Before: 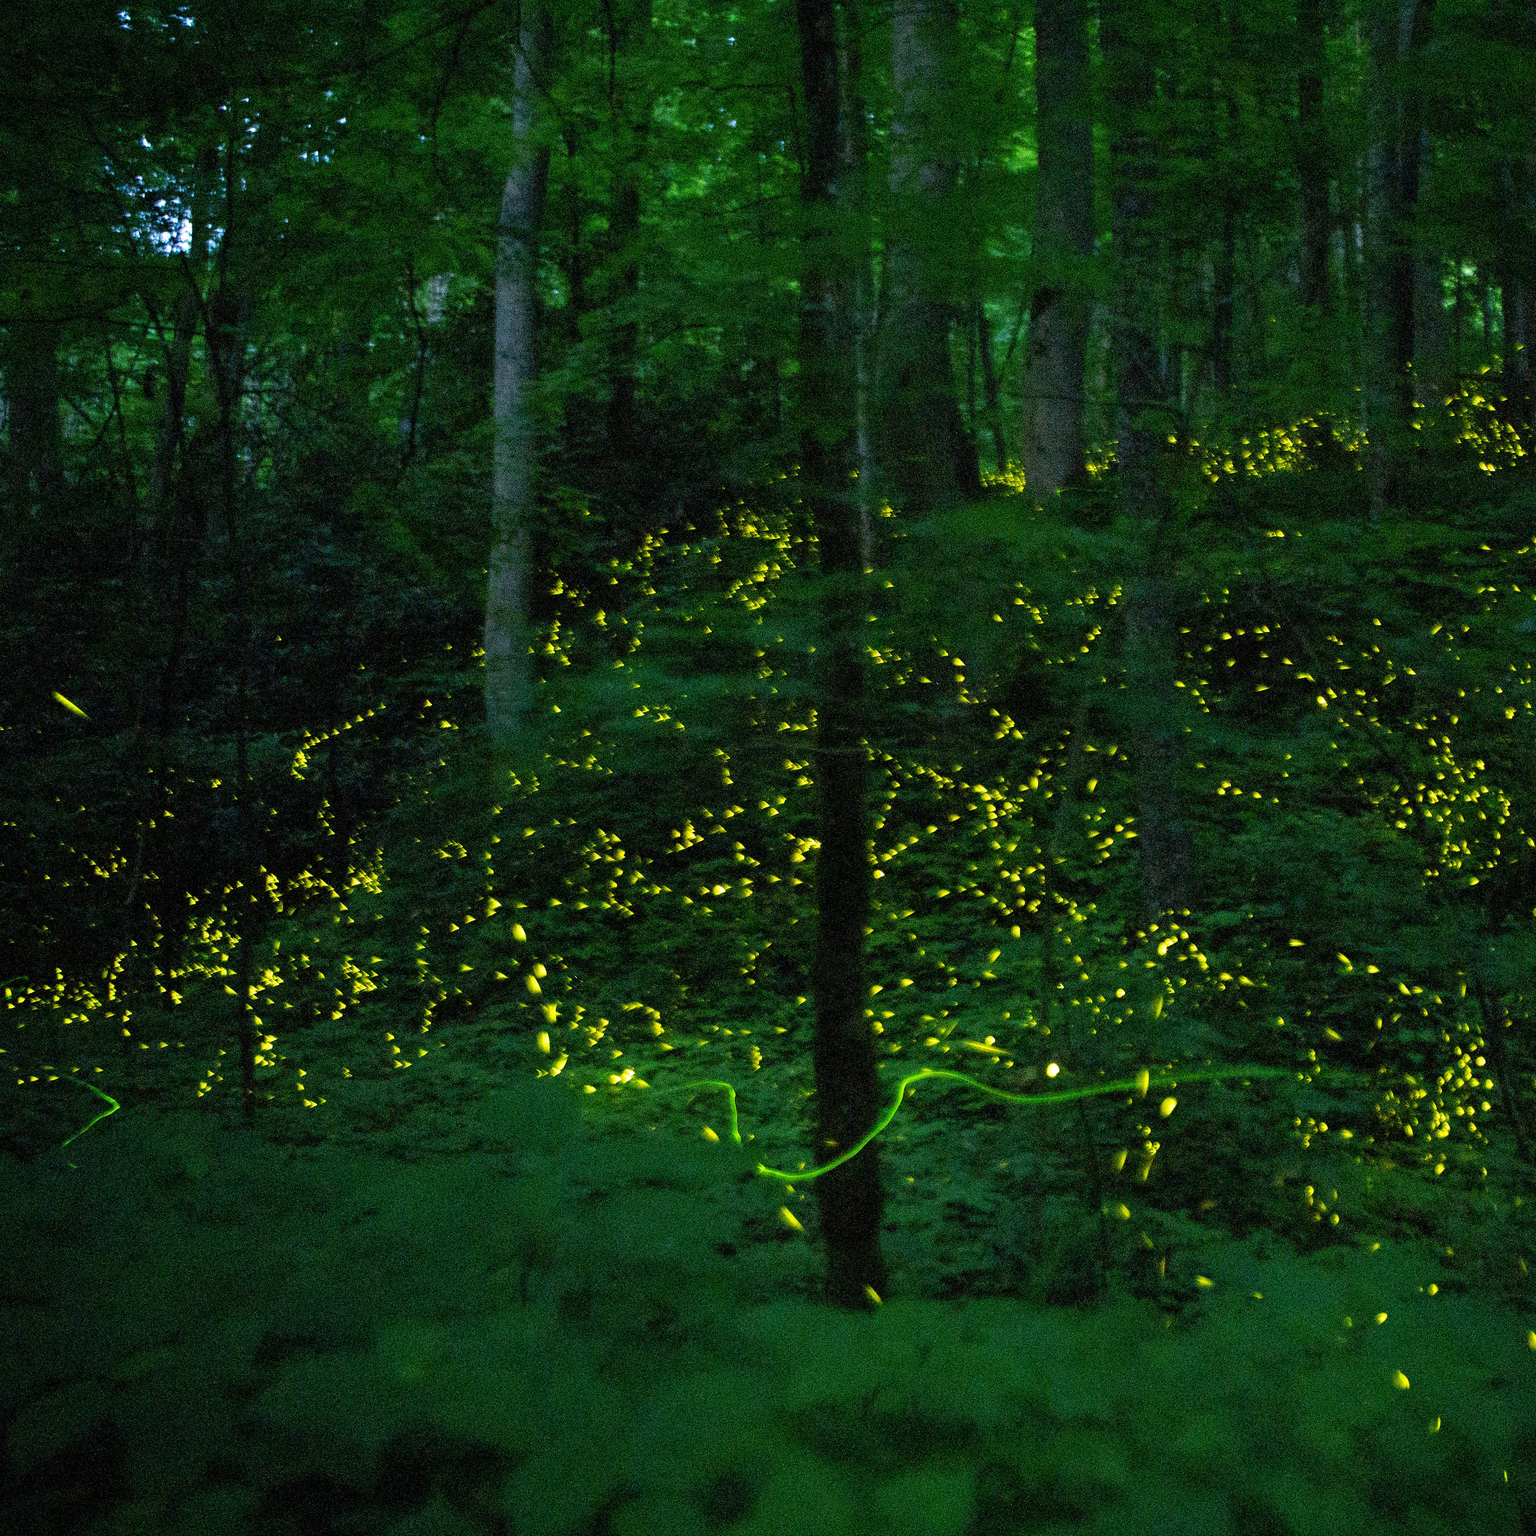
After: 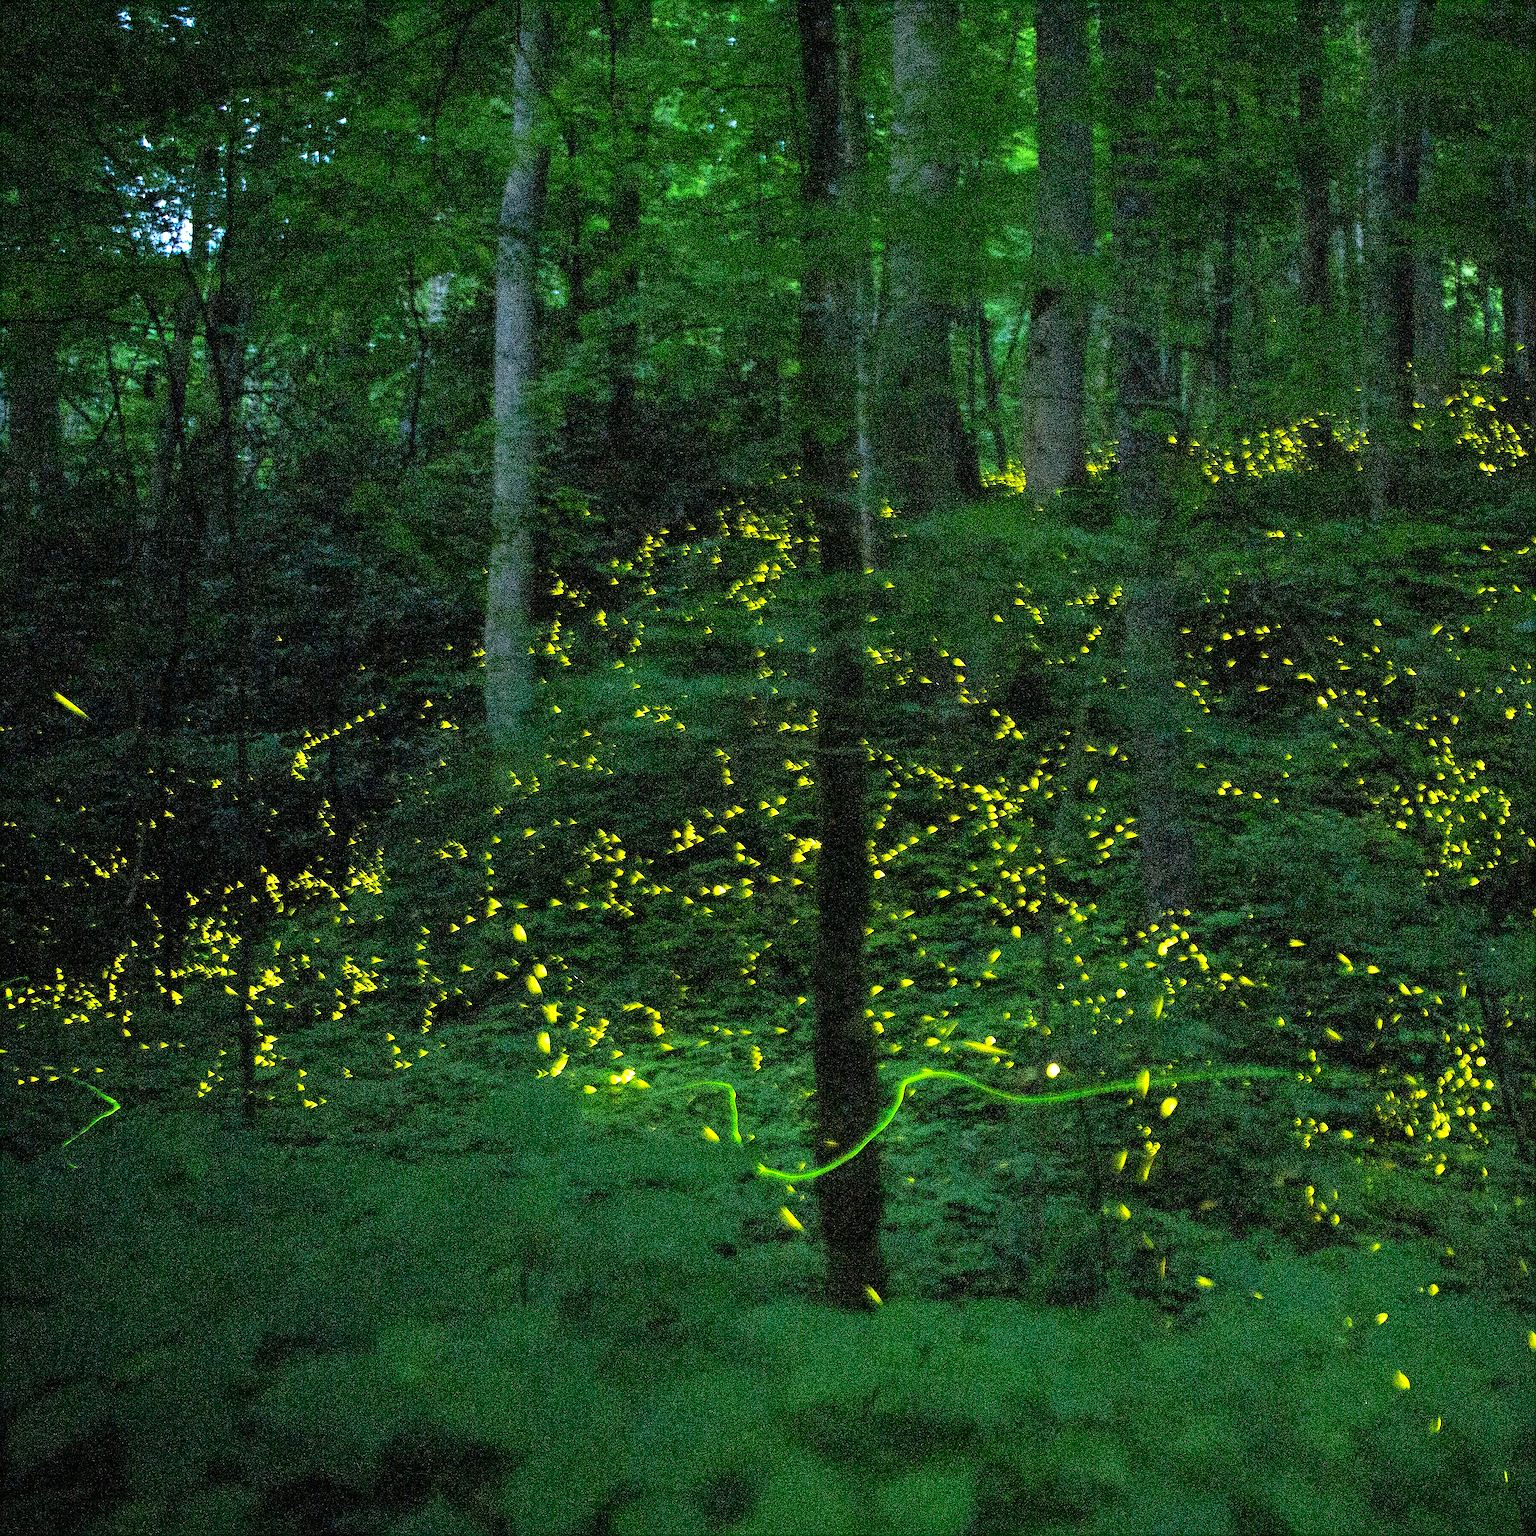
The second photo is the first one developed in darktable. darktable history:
contrast brightness saturation: contrast 0.146, brightness -0.013, saturation 0.103
sharpen: amount 0.536
local contrast: mode bilateral grid, contrast 11, coarseness 24, detail 115%, midtone range 0.2
exposure: exposure 0.564 EV, compensate highlight preservation false
